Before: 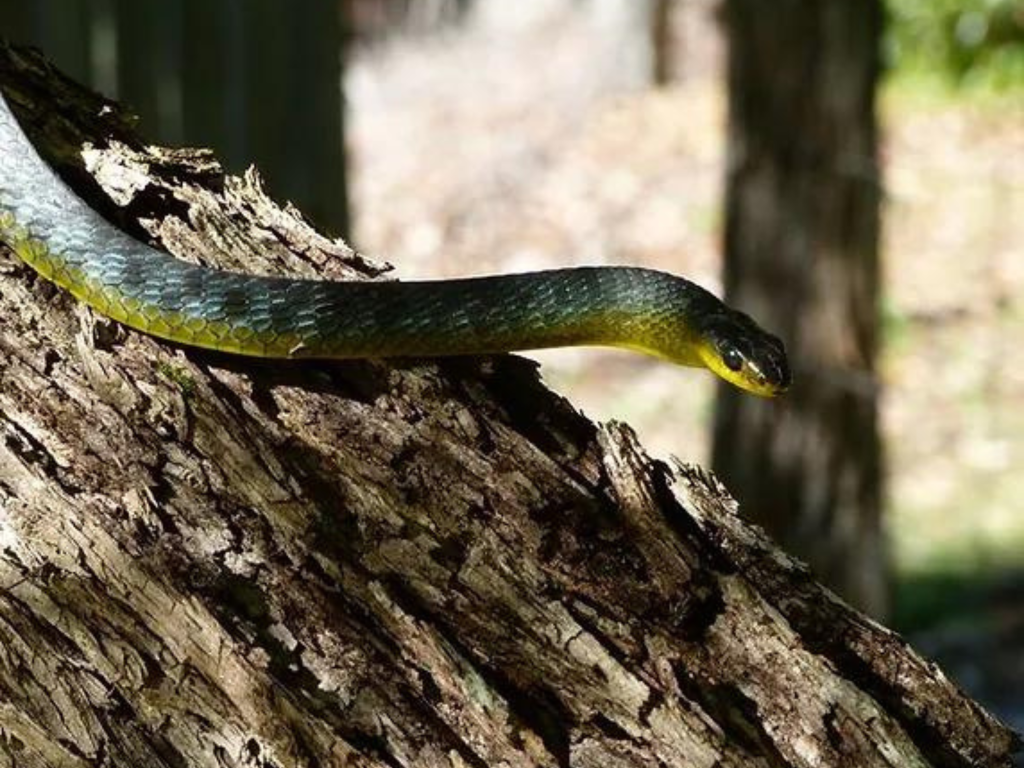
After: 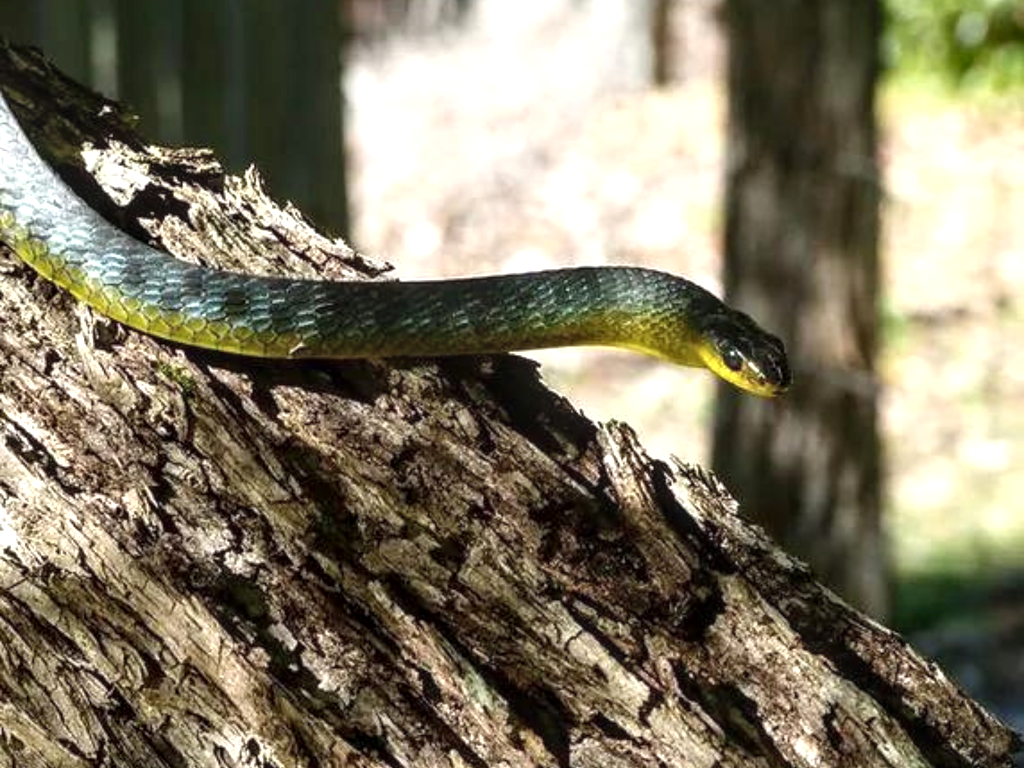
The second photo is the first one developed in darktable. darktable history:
color zones: curves: ch0 [(0, 0.5) (0.143, 0.52) (0.286, 0.5) (0.429, 0.5) (0.571, 0.5) (0.714, 0.5) (0.857, 0.5) (1, 0.5)]; ch1 [(0, 0.489) (0.155, 0.45) (0.286, 0.466) (0.429, 0.5) (0.571, 0.5) (0.714, 0.5) (0.857, 0.5) (1, 0.489)]
exposure: black level correction 0.001, exposure 0.499 EV, compensate highlight preservation false
local contrast: on, module defaults
